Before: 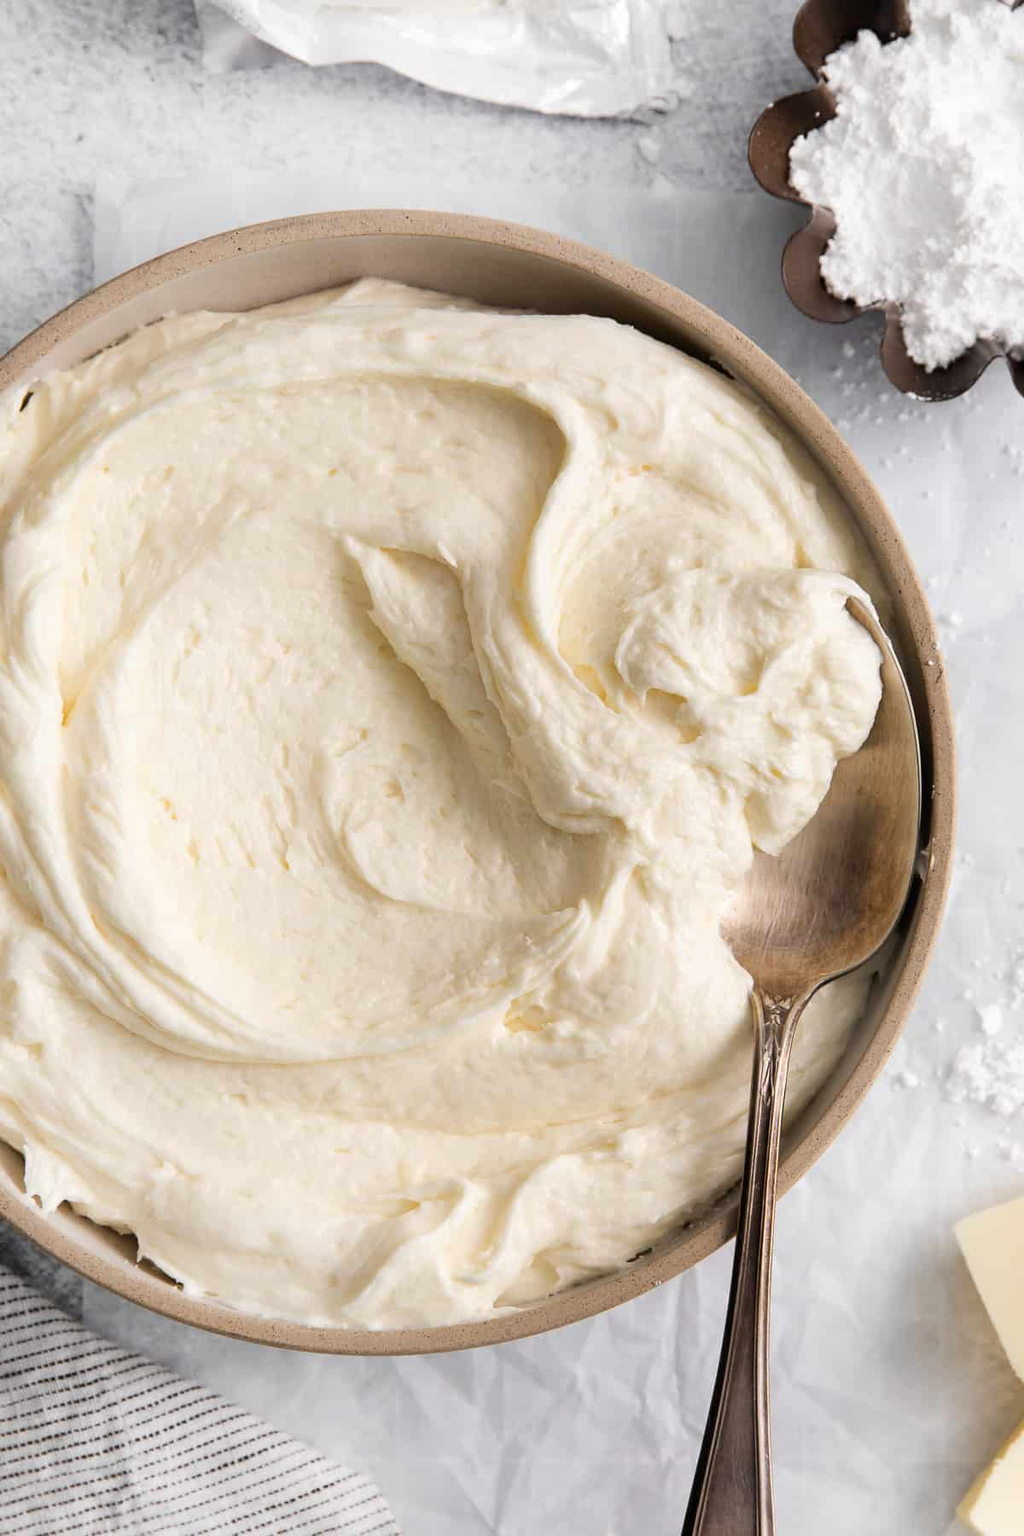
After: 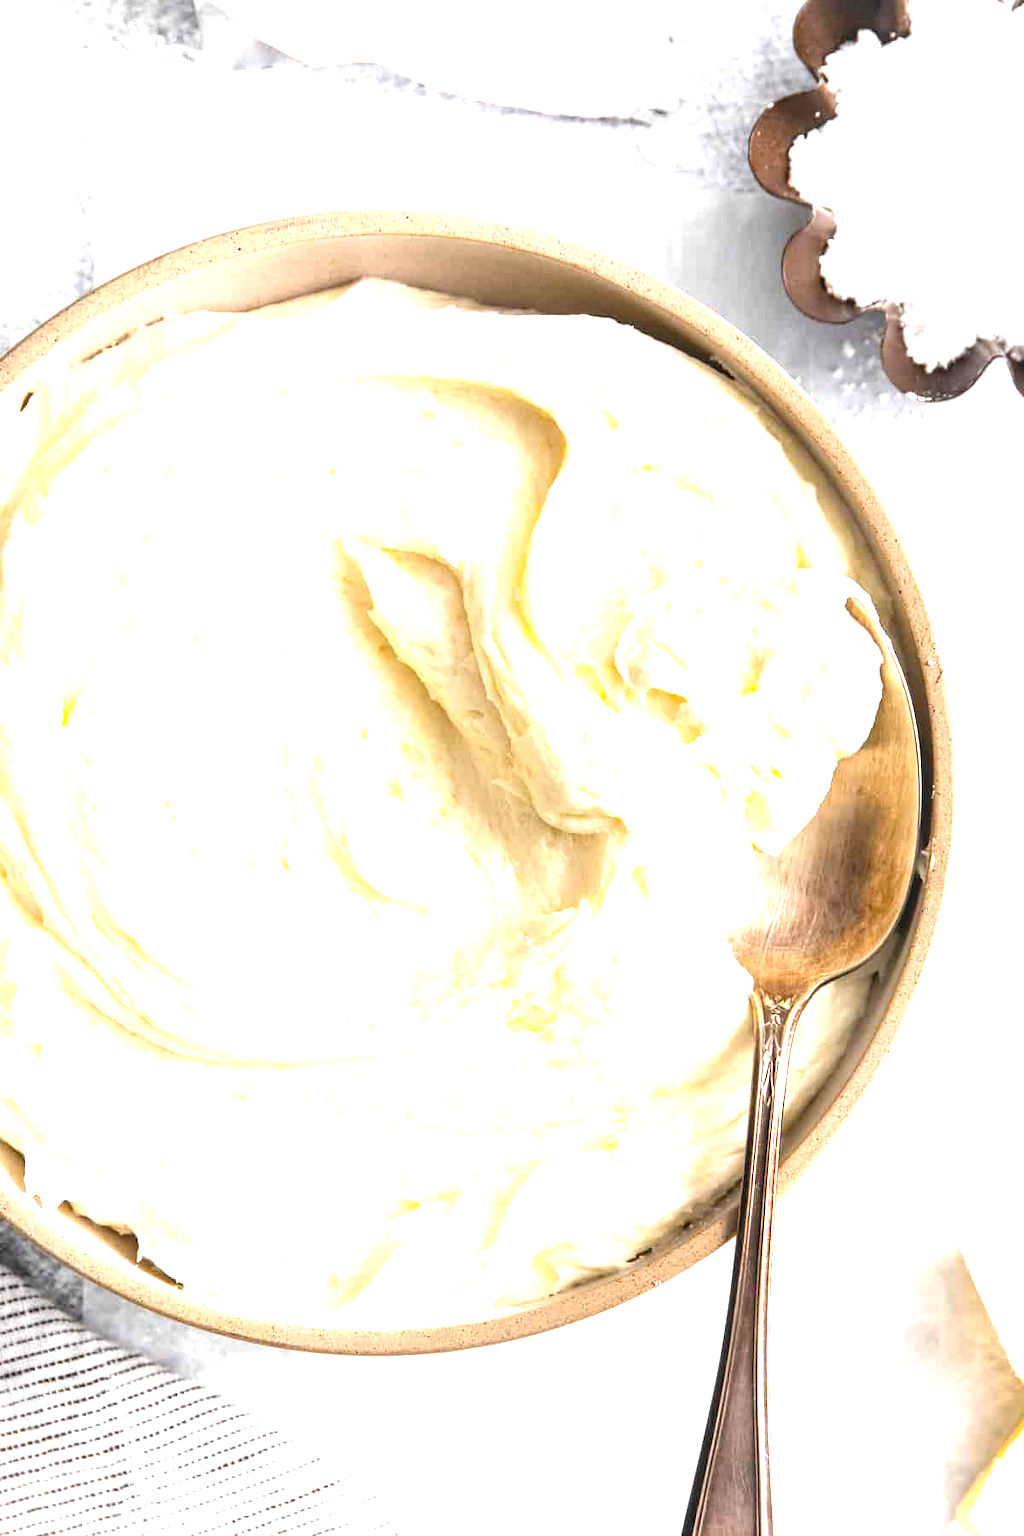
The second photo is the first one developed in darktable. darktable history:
color balance rgb: linear chroma grading › global chroma 16.882%, perceptual saturation grading › global saturation 4.412%
local contrast: on, module defaults
exposure: black level correction 0, exposure 1.404 EV, compensate highlight preservation false
